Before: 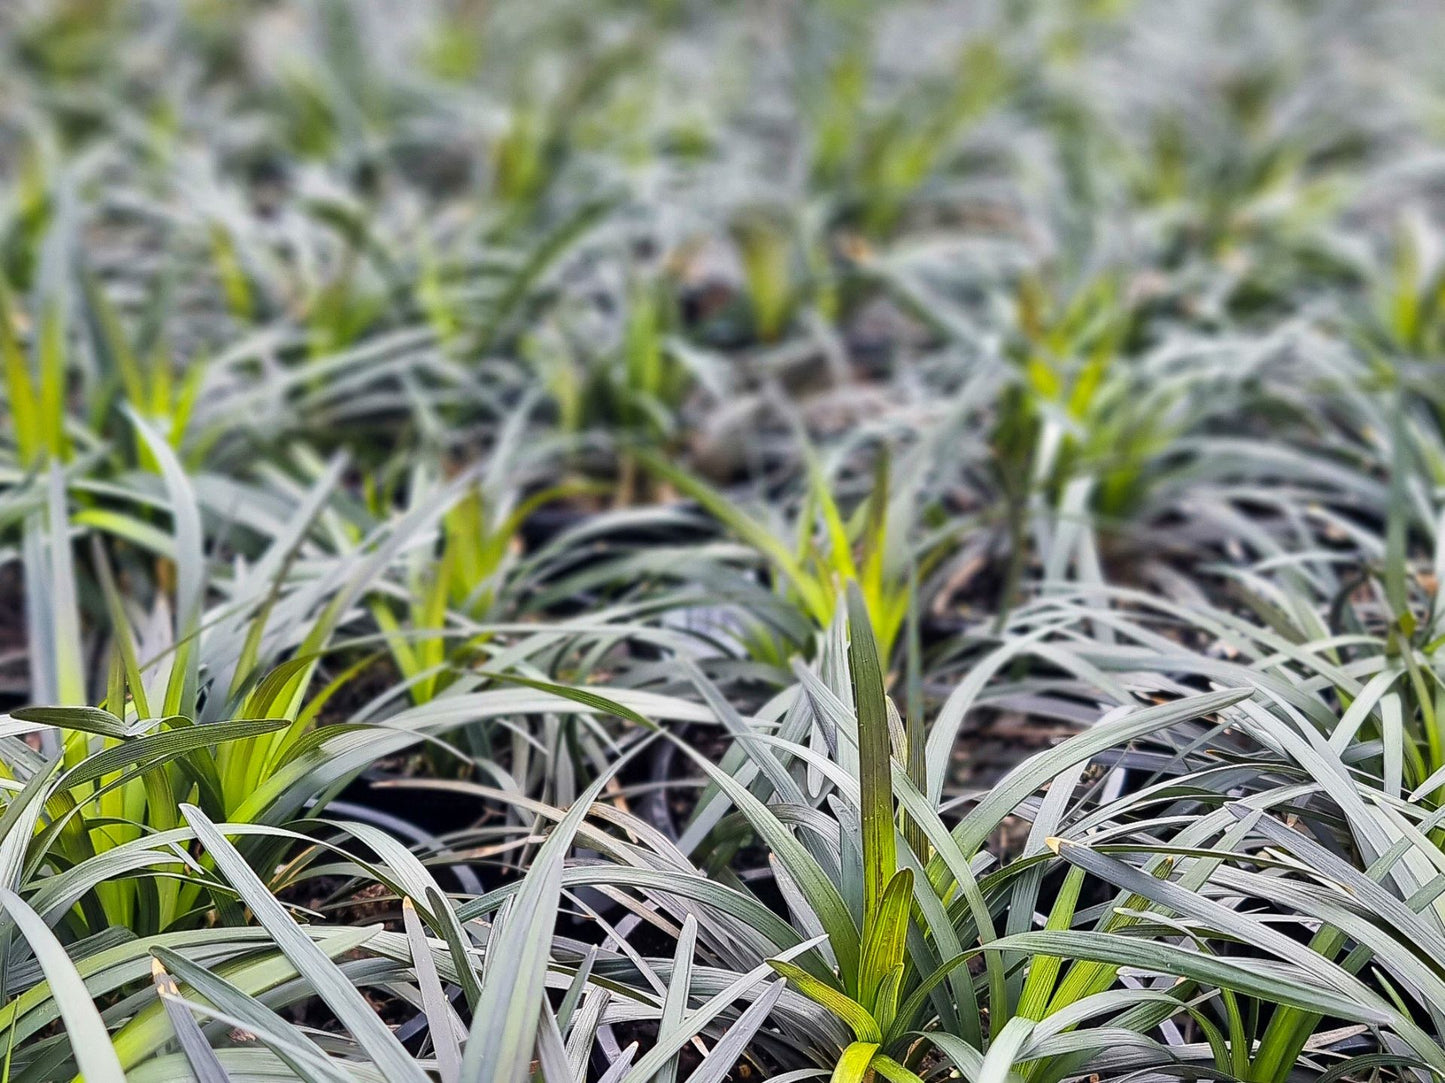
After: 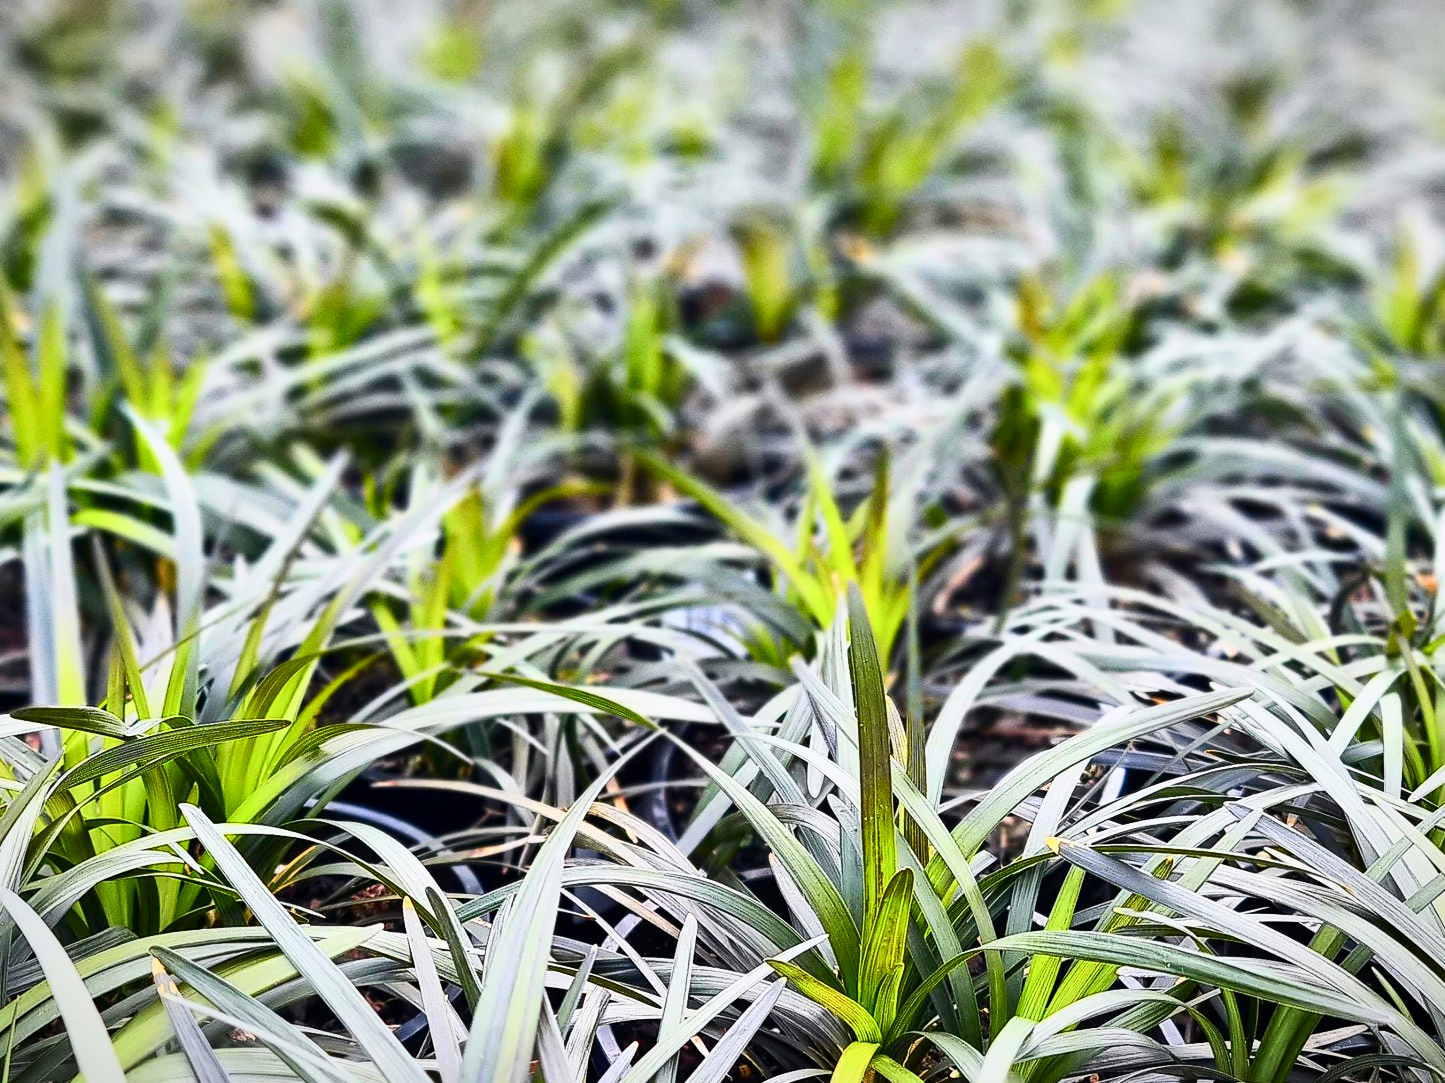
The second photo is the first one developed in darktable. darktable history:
tone curve: curves: ch0 [(0, 0) (0.187, 0.12) (0.384, 0.363) (0.577, 0.681) (0.735, 0.881) (0.864, 0.959) (1, 0.987)]; ch1 [(0, 0) (0.402, 0.36) (0.476, 0.466) (0.501, 0.501) (0.518, 0.514) (0.564, 0.614) (0.614, 0.664) (0.741, 0.829) (1, 1)]; ch2 [(0, 0) (0.429, 0.387) (0.483, 0.481) (0.503, 0.501) (0.522, 0.533) (0.564, 0.605) (0.615, 0.697) (0.702, 0.774) (1, 0.895)], color space Lab, independent channels
vignetting: fall-off start 100%, brightness -0.282, width/height ratio 1.31
